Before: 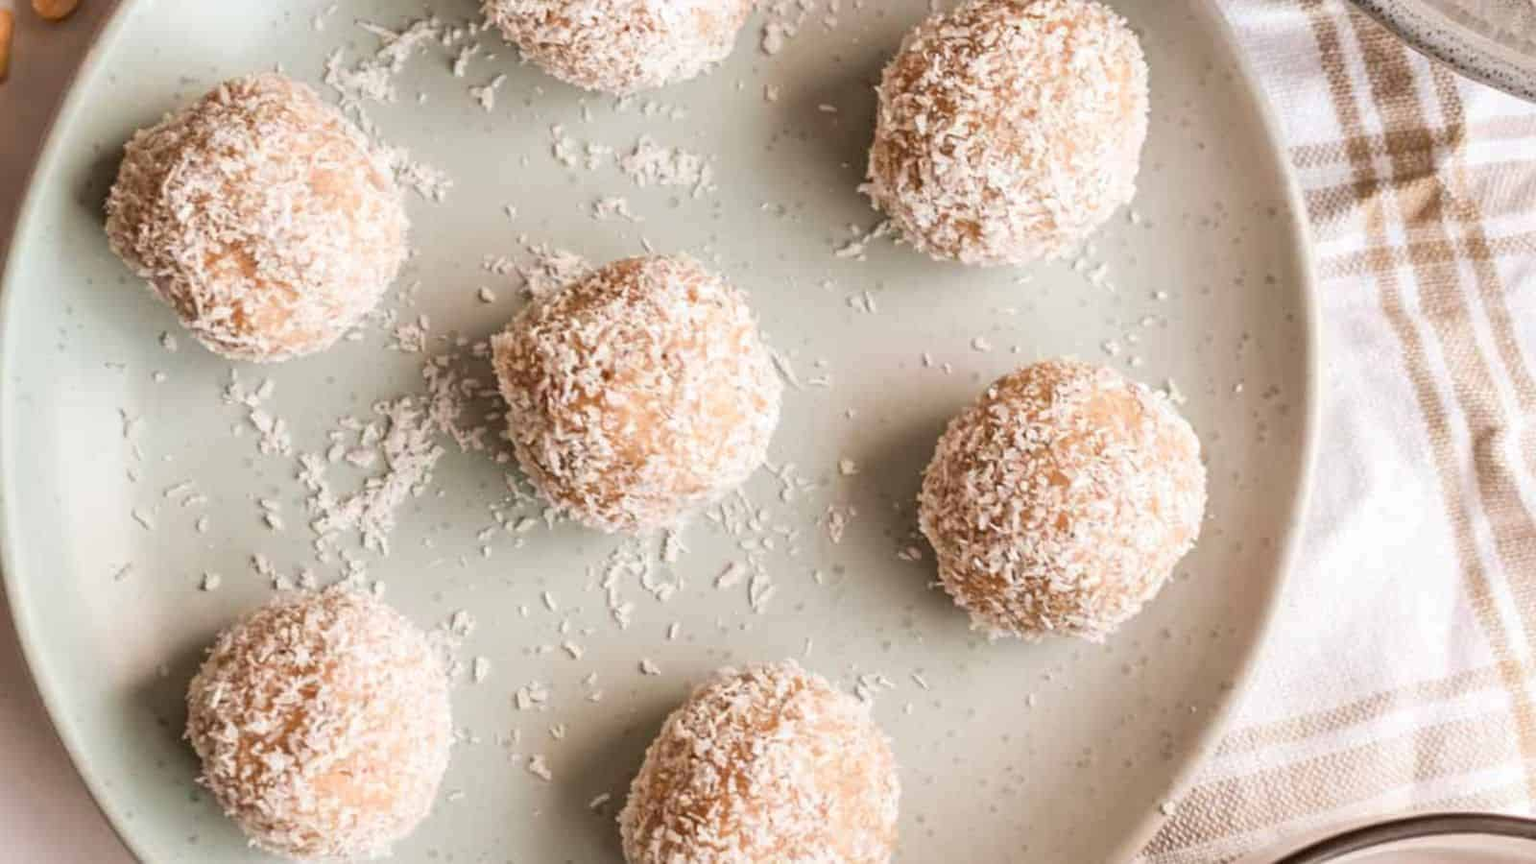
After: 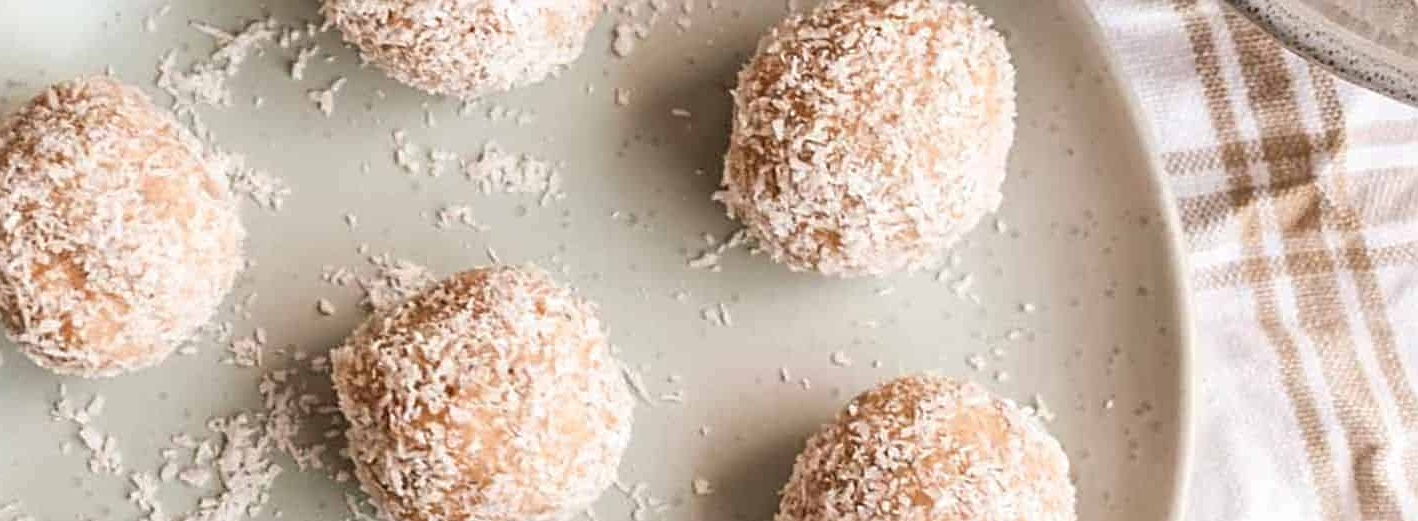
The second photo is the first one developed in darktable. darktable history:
sharpen: on, module defaults
crop and rotate: left 11.372%, bottom 42.091%
